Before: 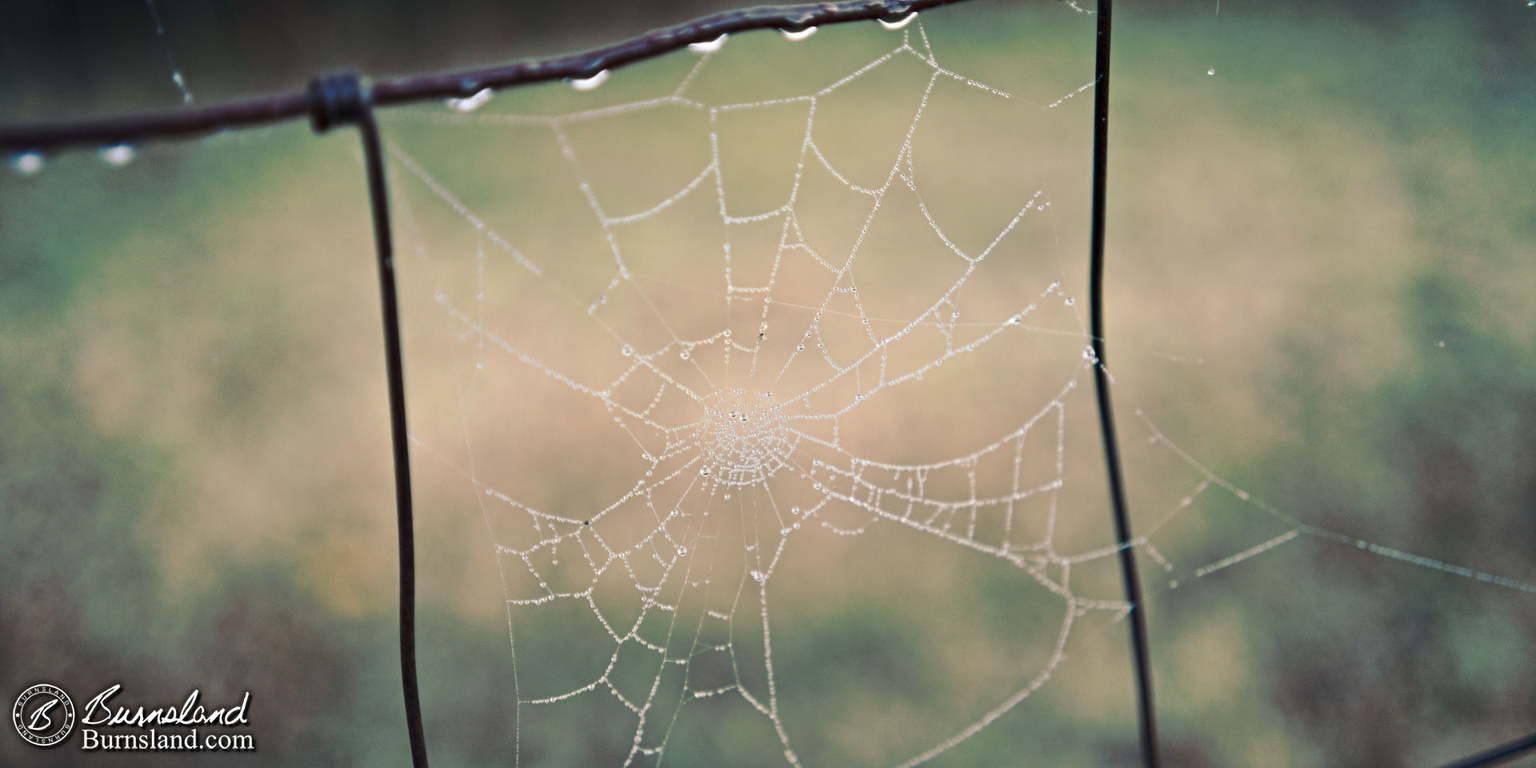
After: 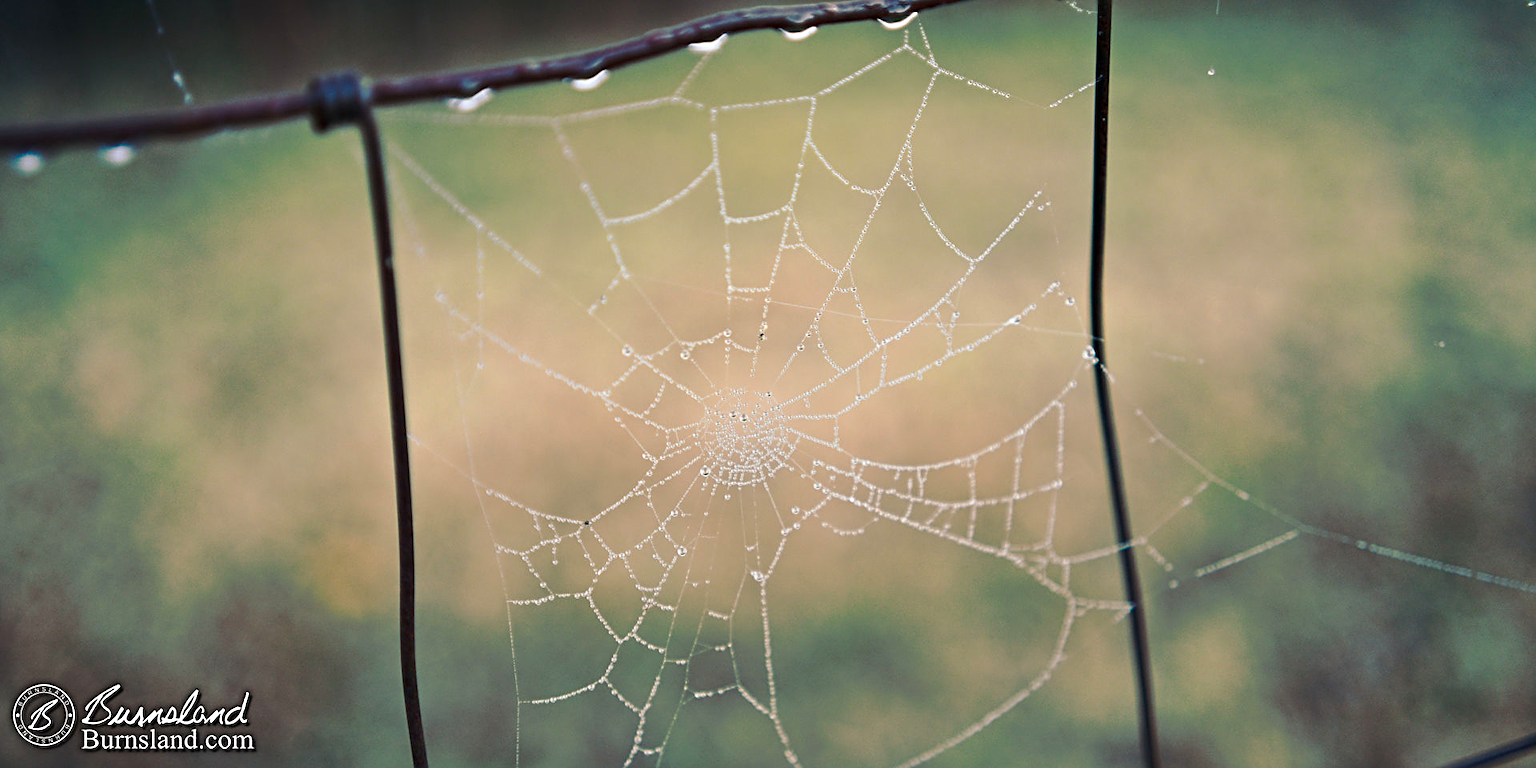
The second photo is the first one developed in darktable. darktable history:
sharpen: on, module defaults
color balance rgb: perceptual saturation grading › global saturation 20%, global vibrance 10%
